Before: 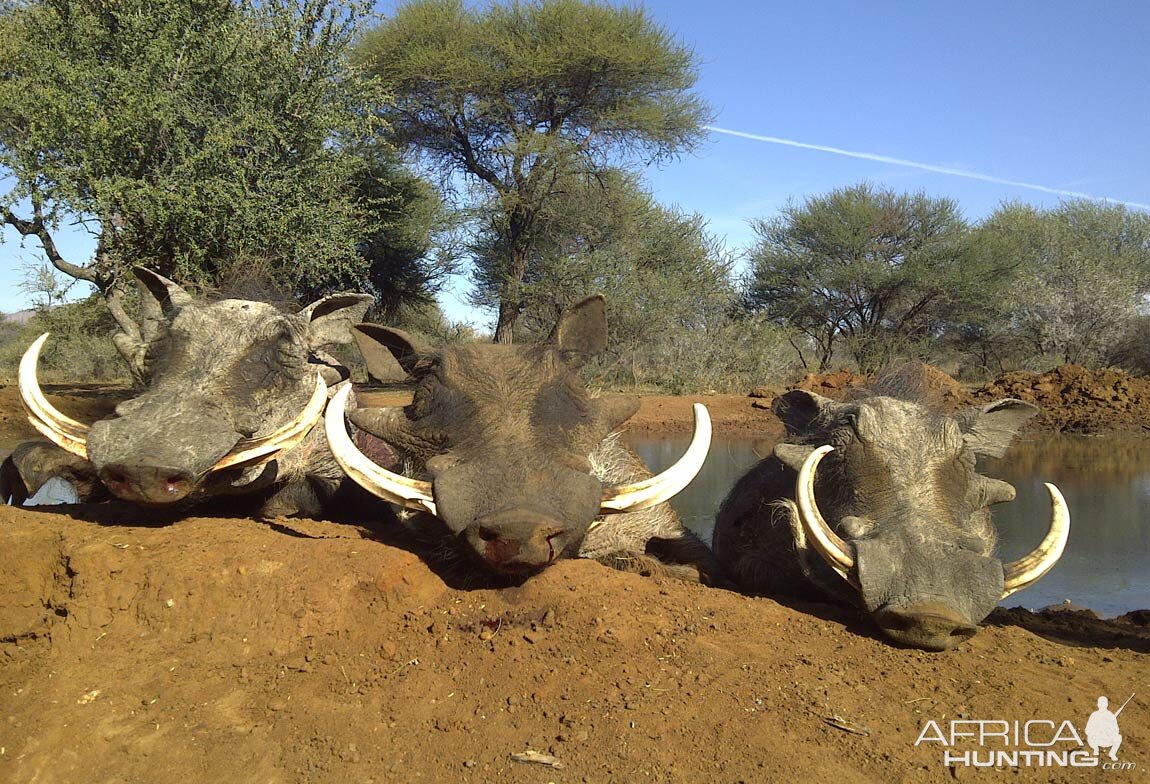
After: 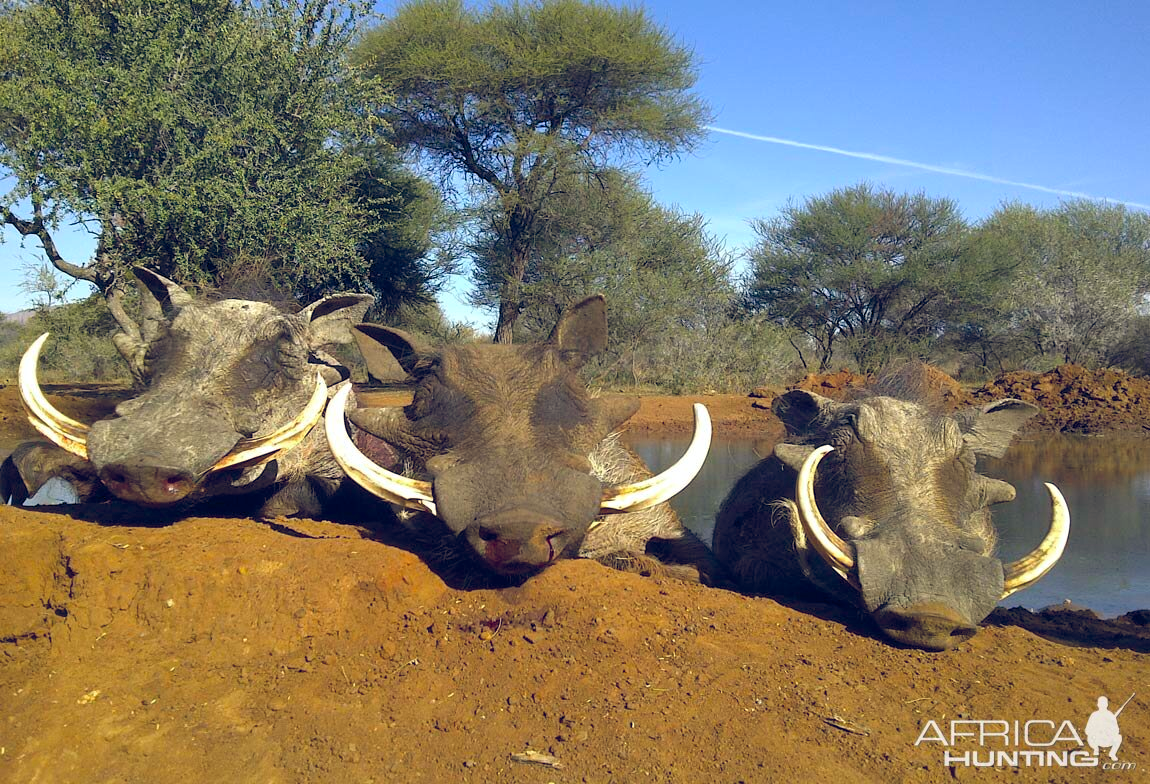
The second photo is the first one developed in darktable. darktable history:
color balance rgb: global offset › chroma 0.254%, global offset › hue 256.54°, perceptual saturation grading › global saturation 29.548%, perceptual brilliance grading › global brilliance 2.614%, perceptual brilliance grading › highlights -2.447%, perceptual brilliance grading › shadows 2.827%
